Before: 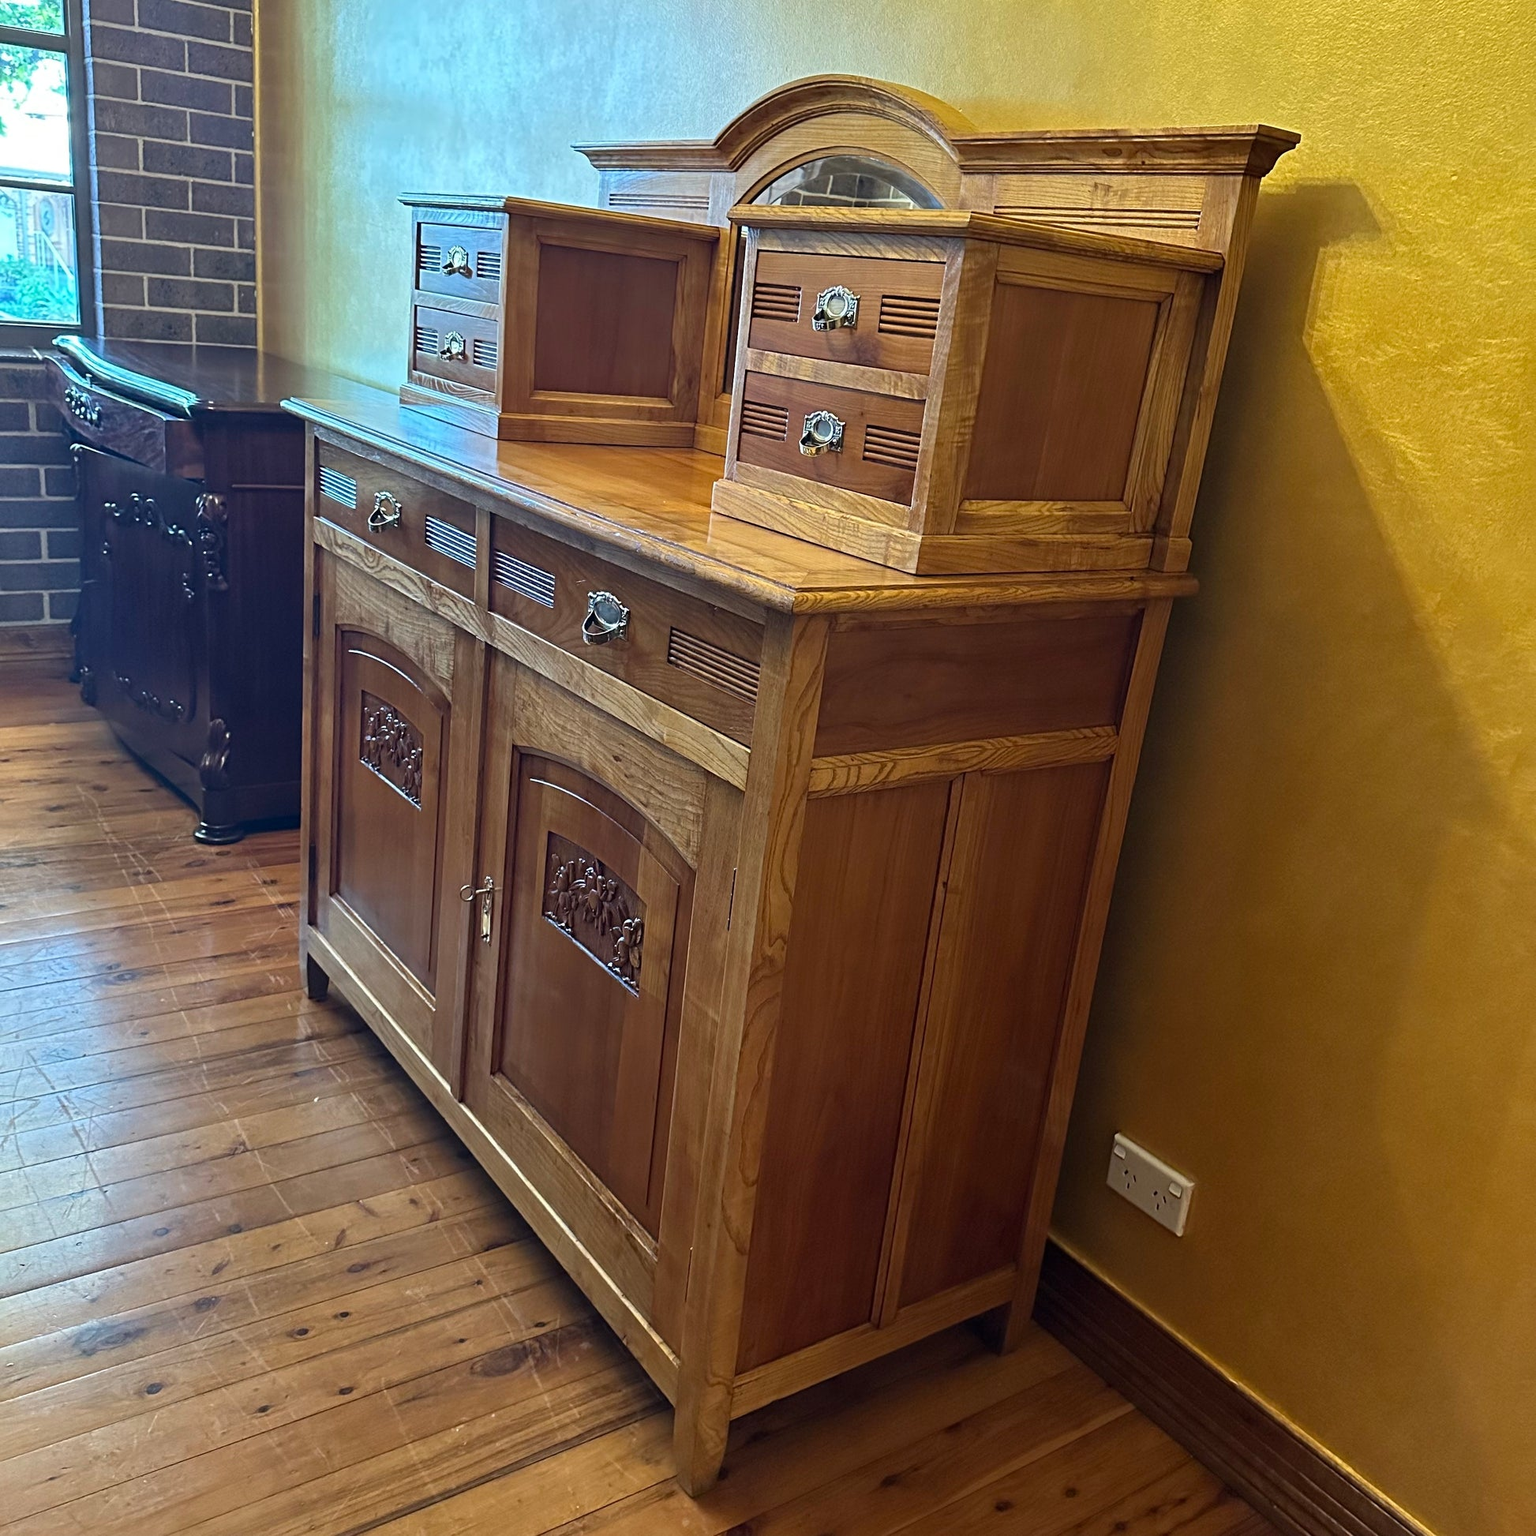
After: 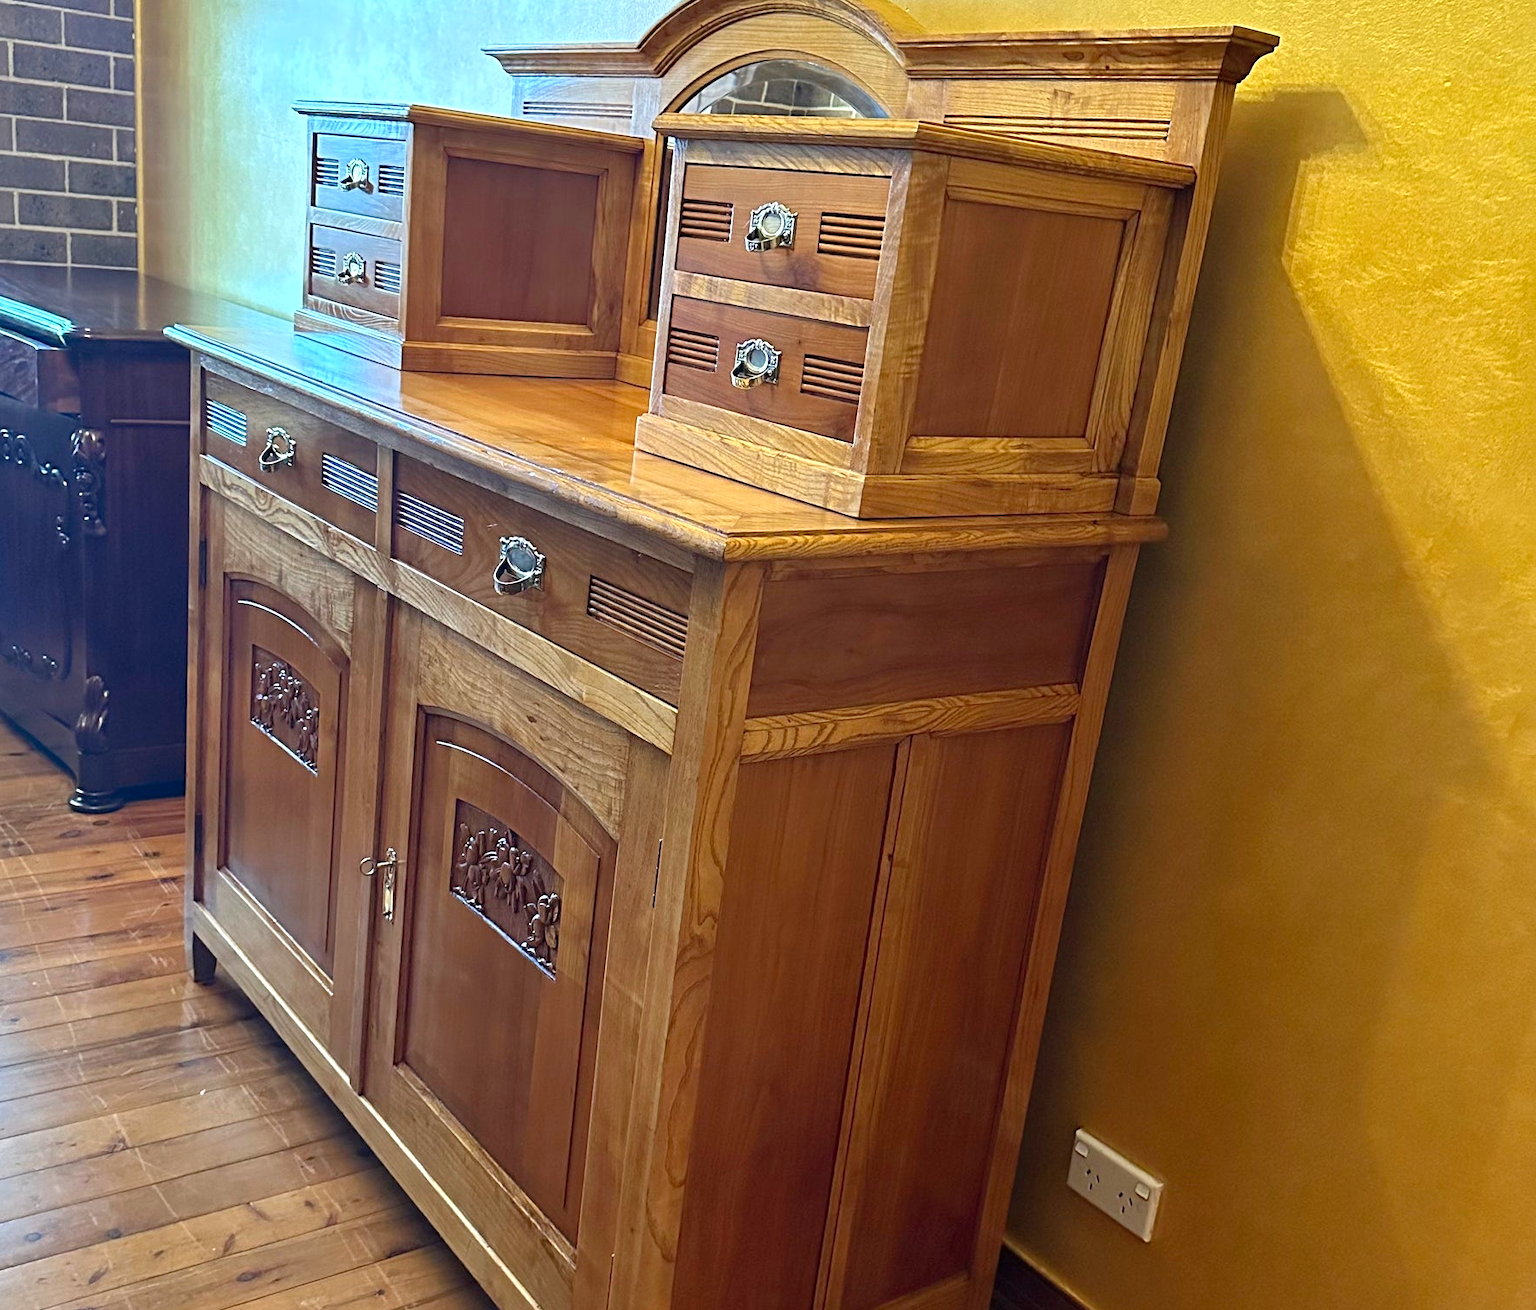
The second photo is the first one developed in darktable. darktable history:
levels: levels [0, 0.435, 0.917]
crop: left 8.537%, top 6.624%, bottom 15.34%
